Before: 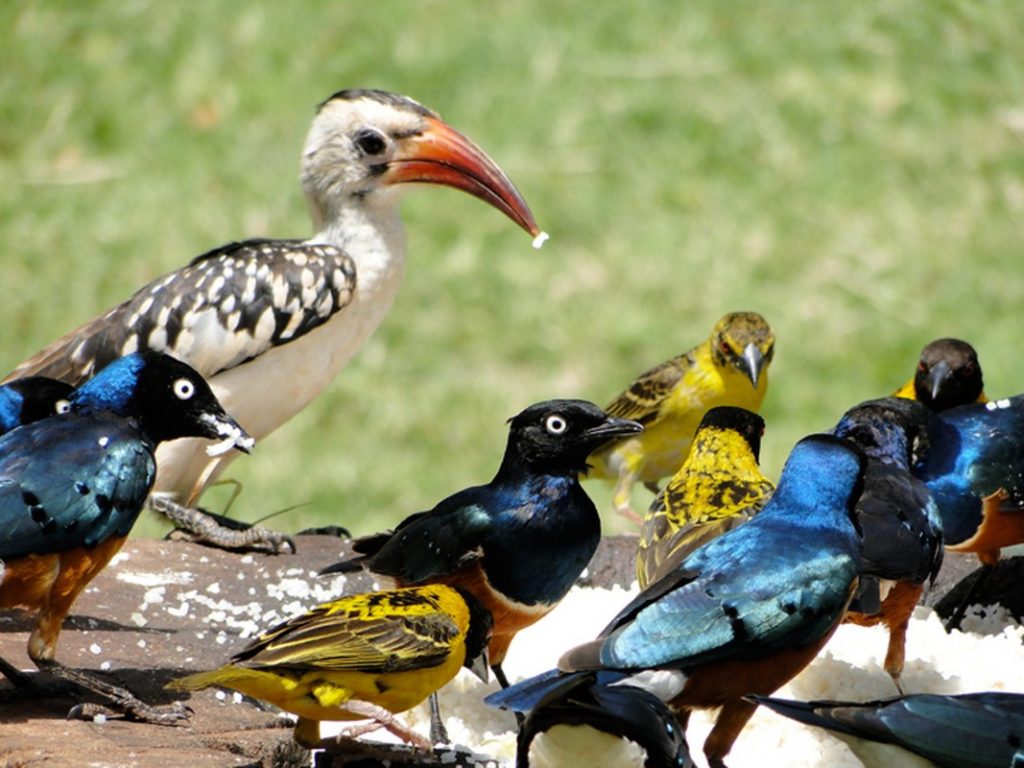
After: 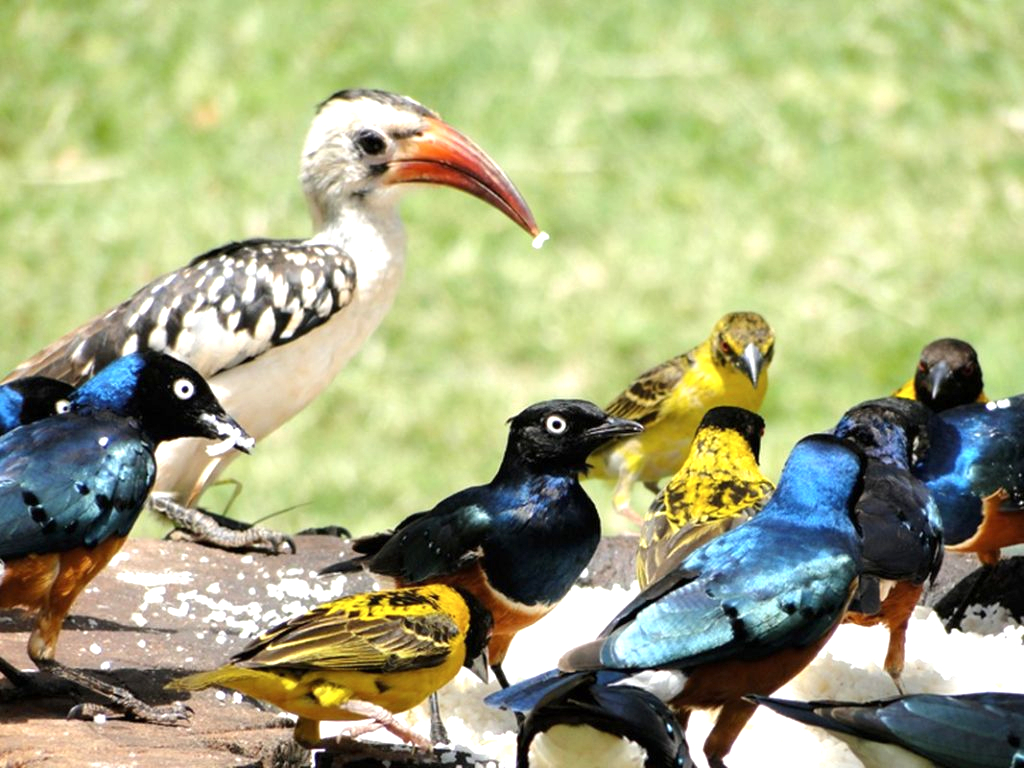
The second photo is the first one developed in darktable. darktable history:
contrast brightness saturation: saturation -0.05
exposure: exposure 0.657 EV, compensate highlight preservation false
